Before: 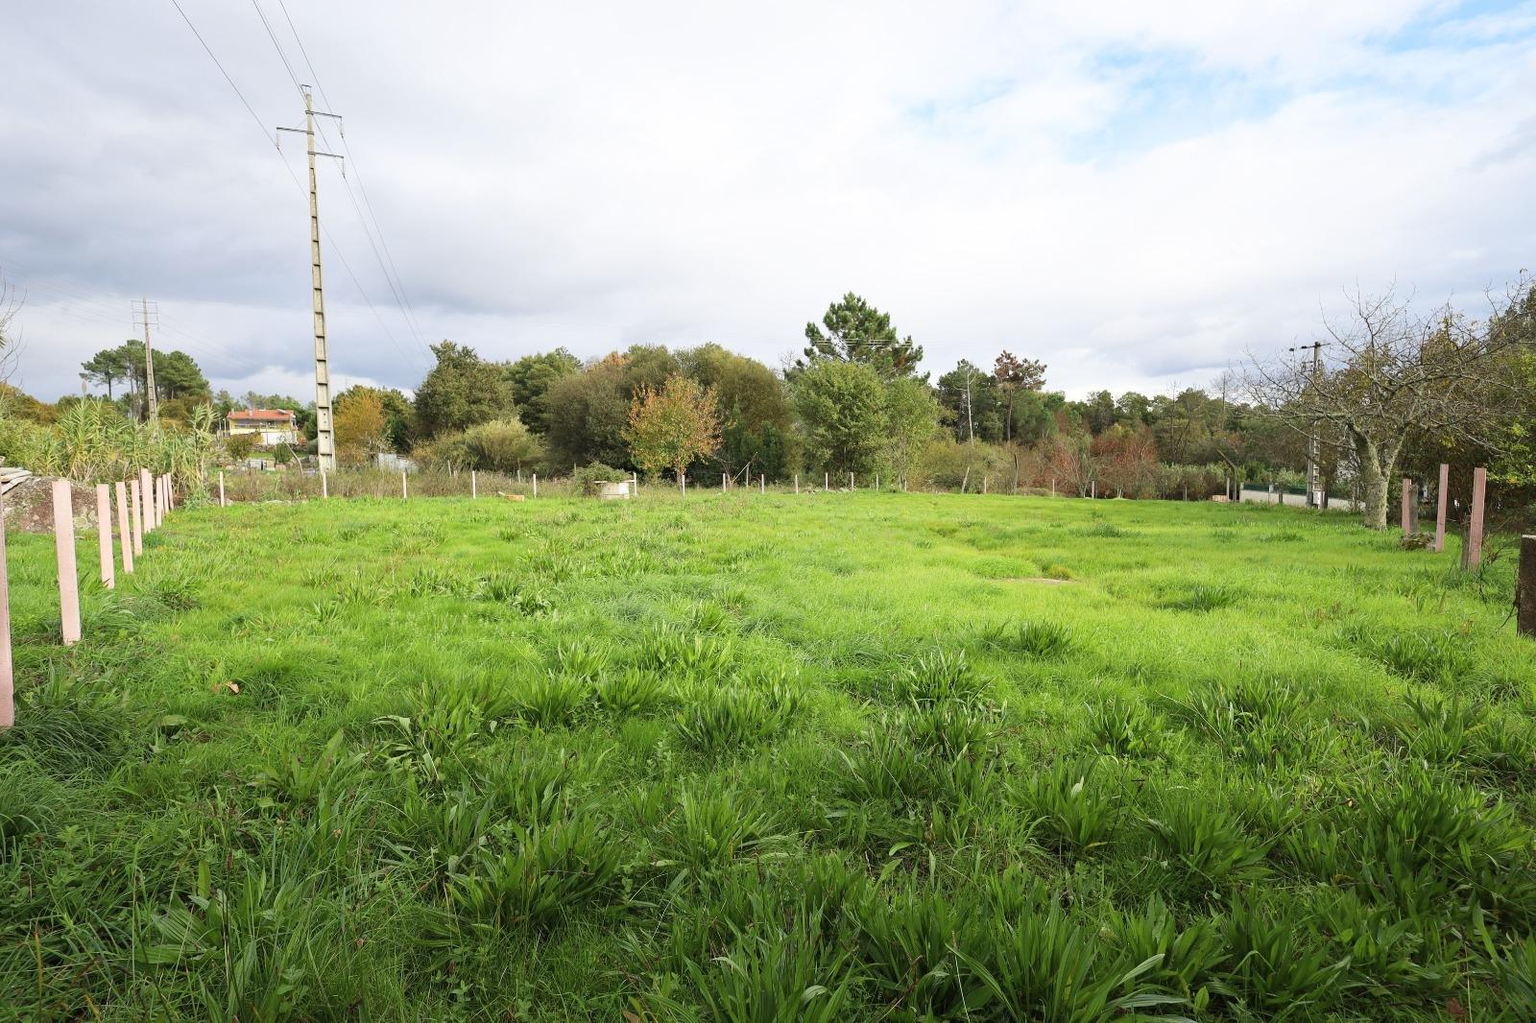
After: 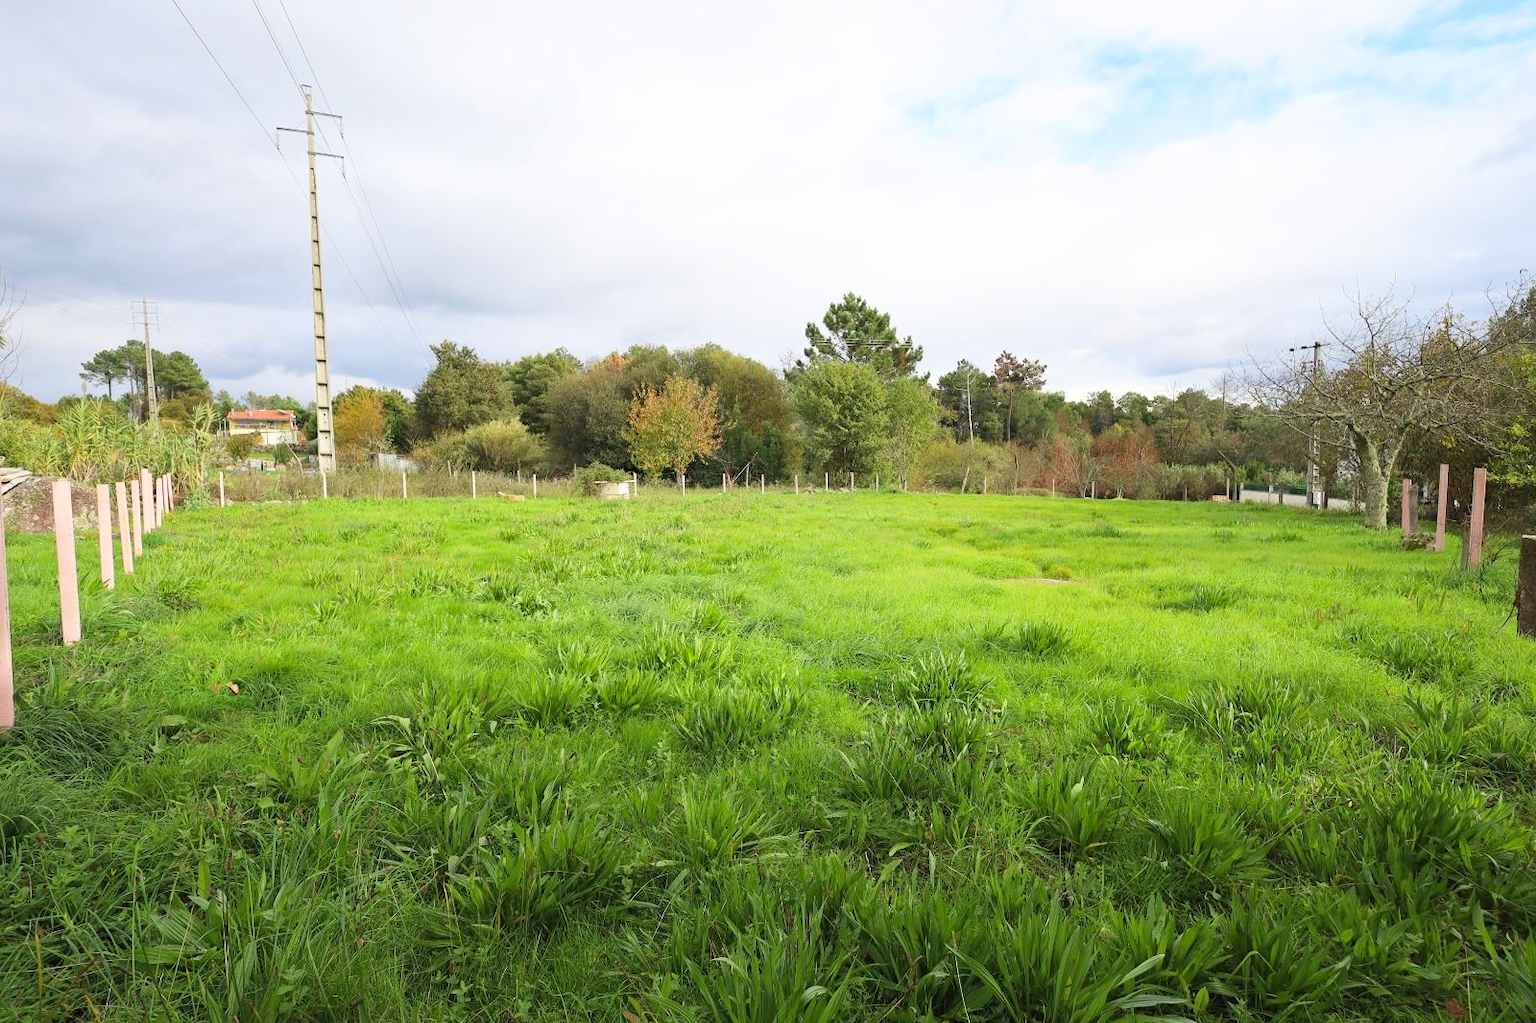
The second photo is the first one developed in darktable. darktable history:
contrast brightness saturation: contrast 0.072, brightness 0.072, saturation 0.182
